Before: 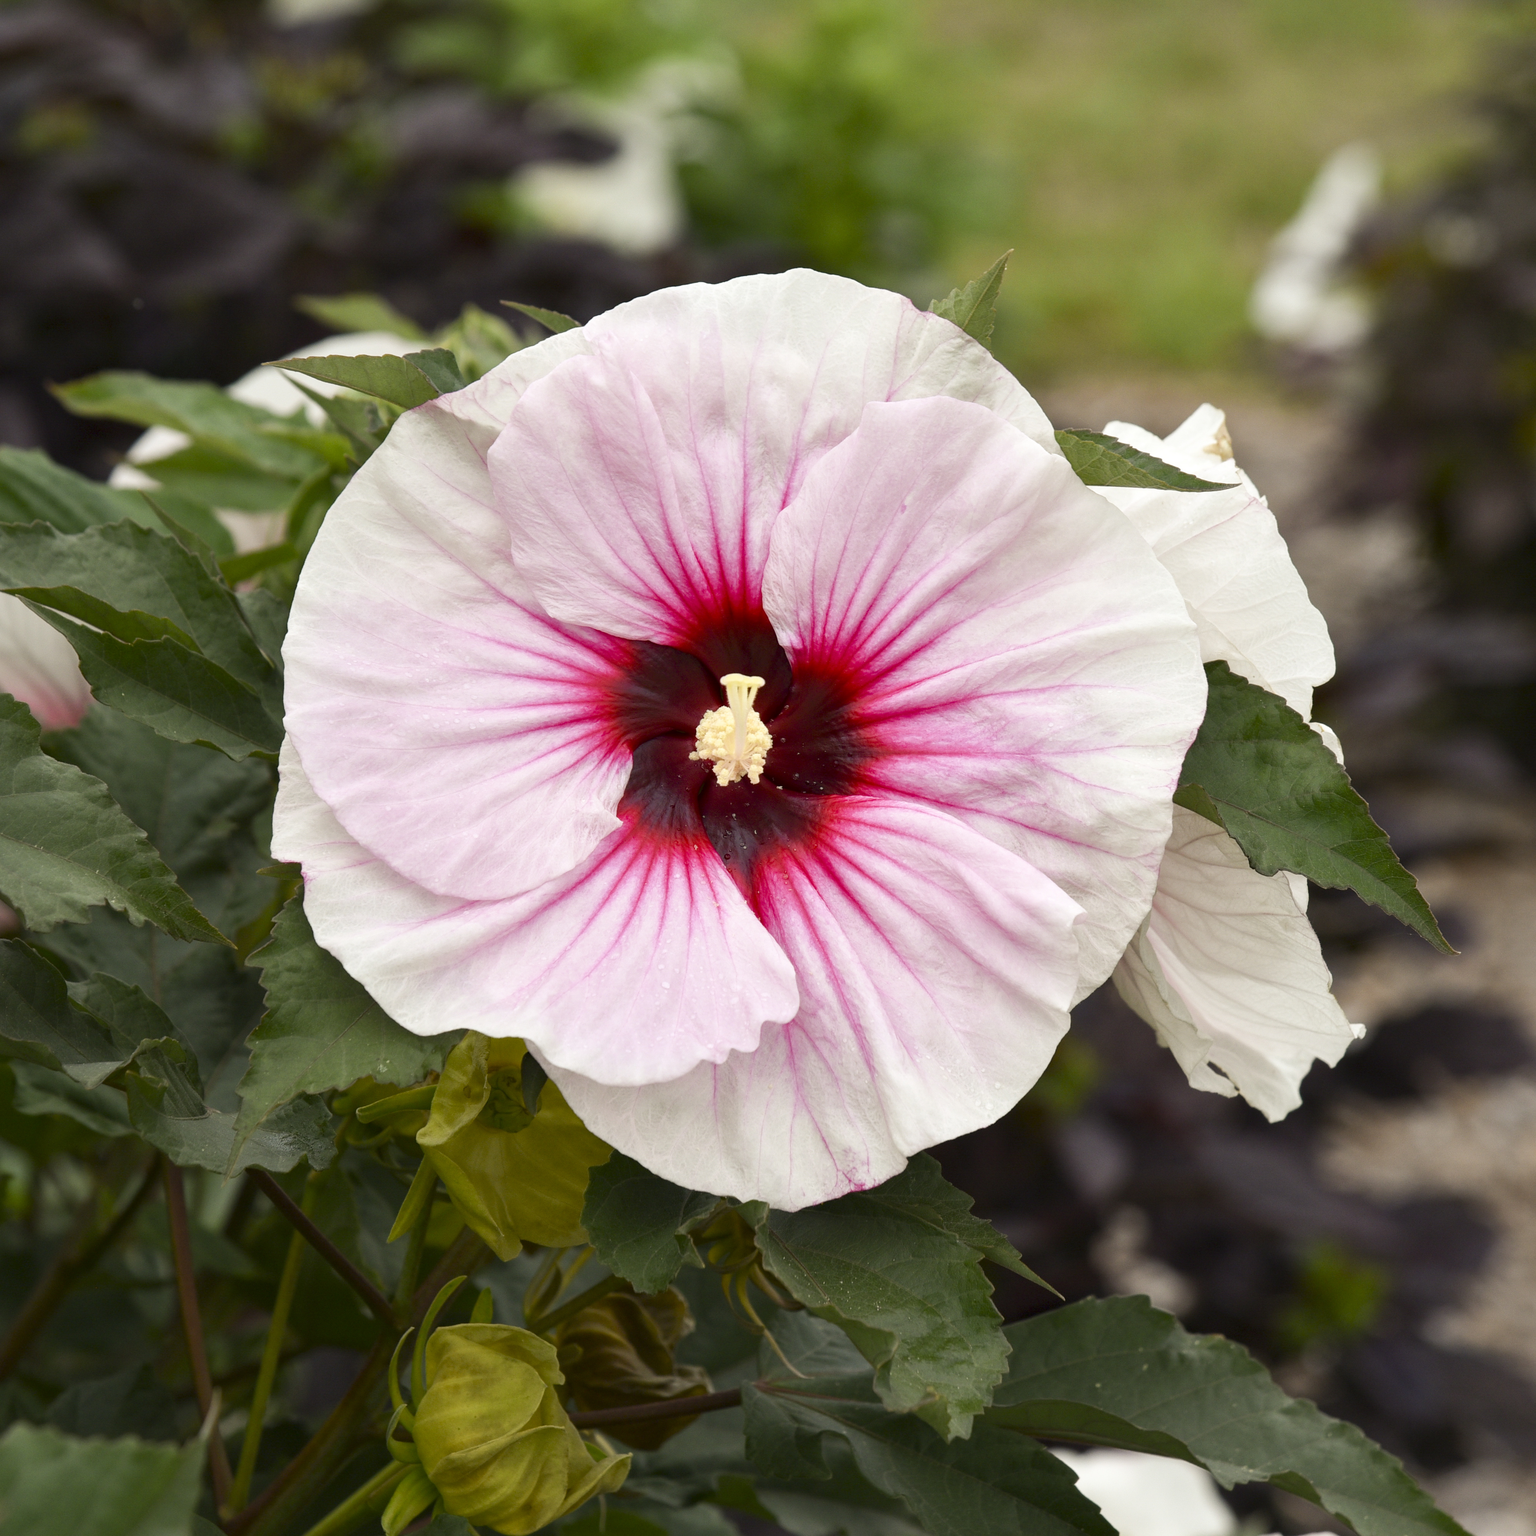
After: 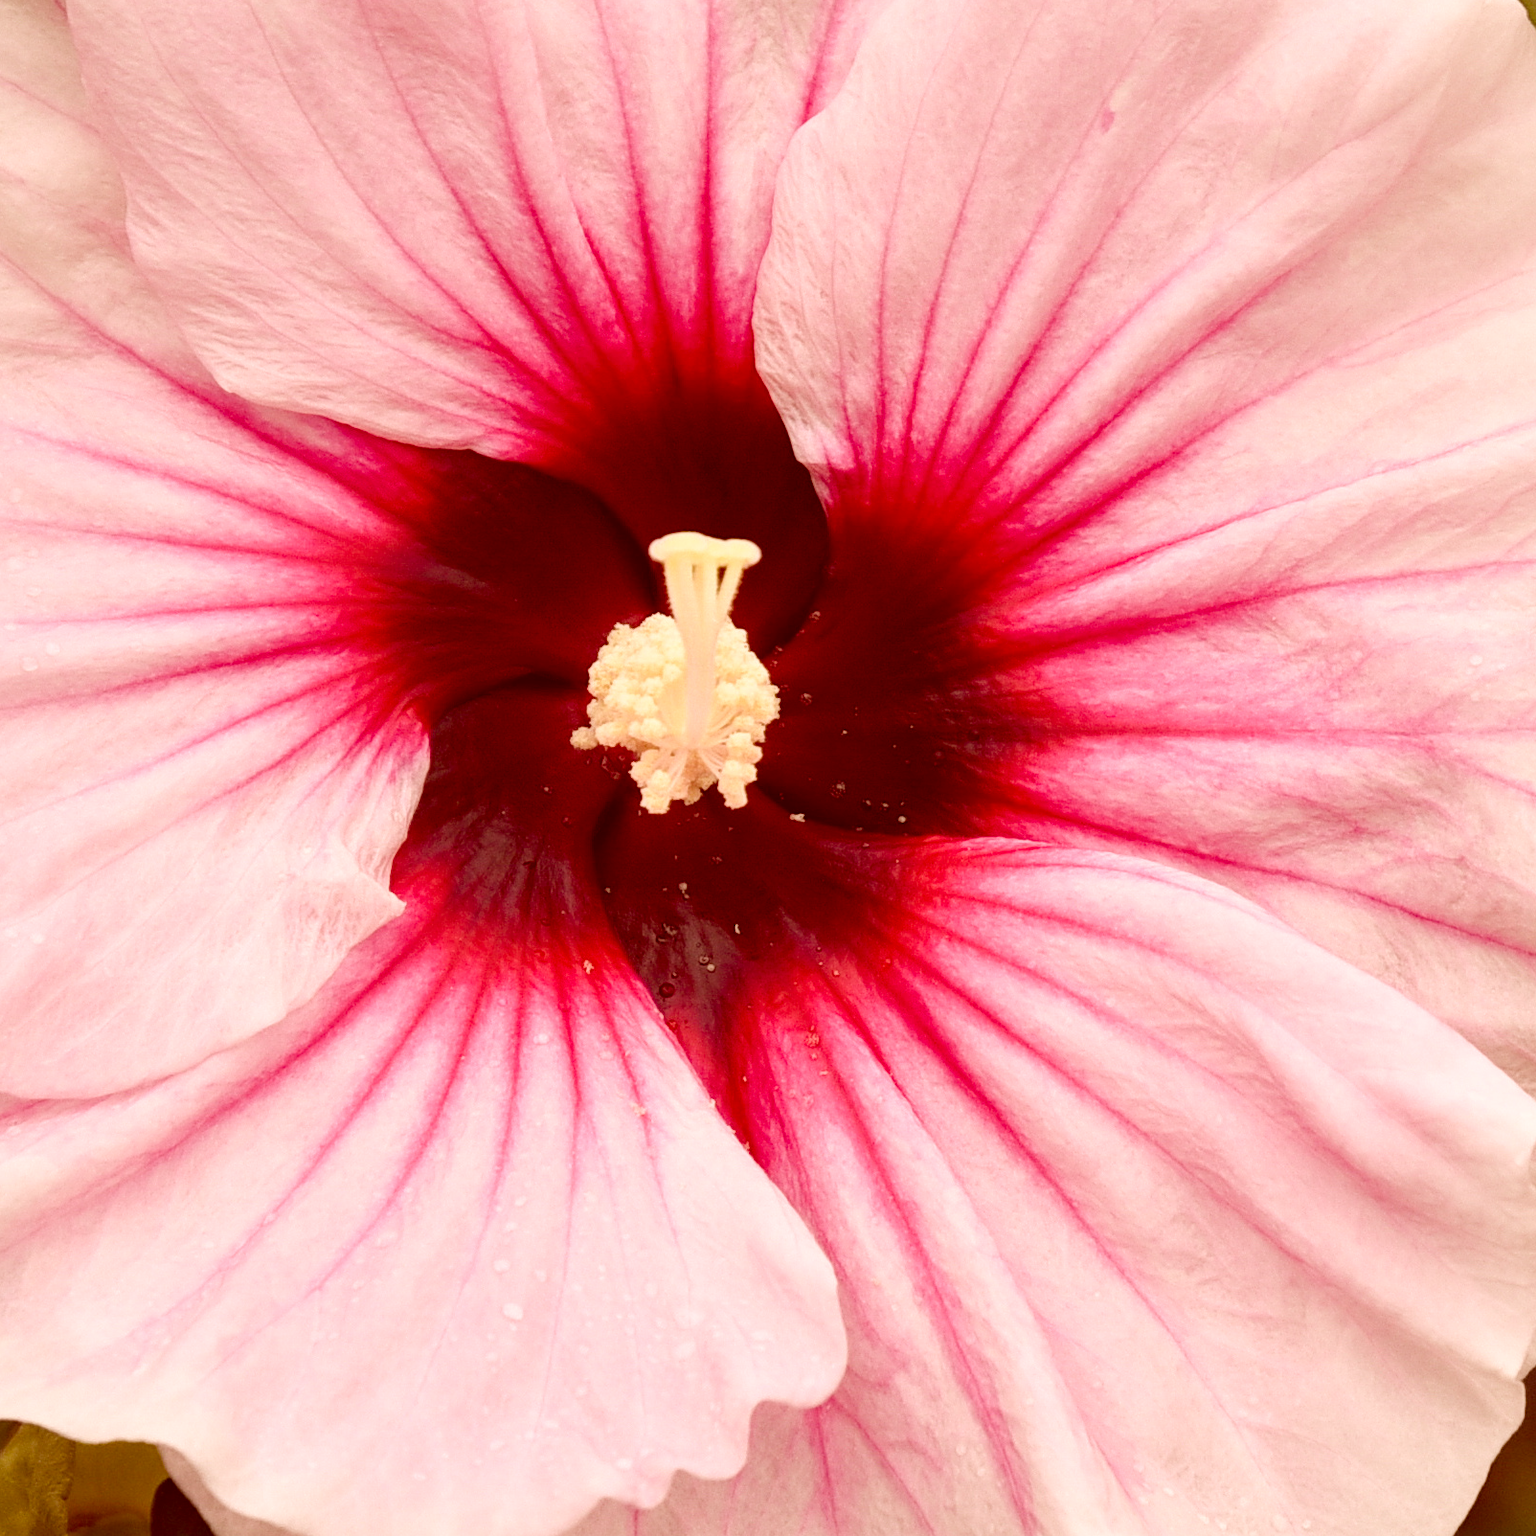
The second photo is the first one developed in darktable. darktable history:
white balance: red 1, blue 1
color correction: highlights a* 9.03, highlights b* 8.71, shadows a* 40, shadows b* 40, saturation 0.8
crop: left 30%, top 30%, right 30%, bottom 30%
